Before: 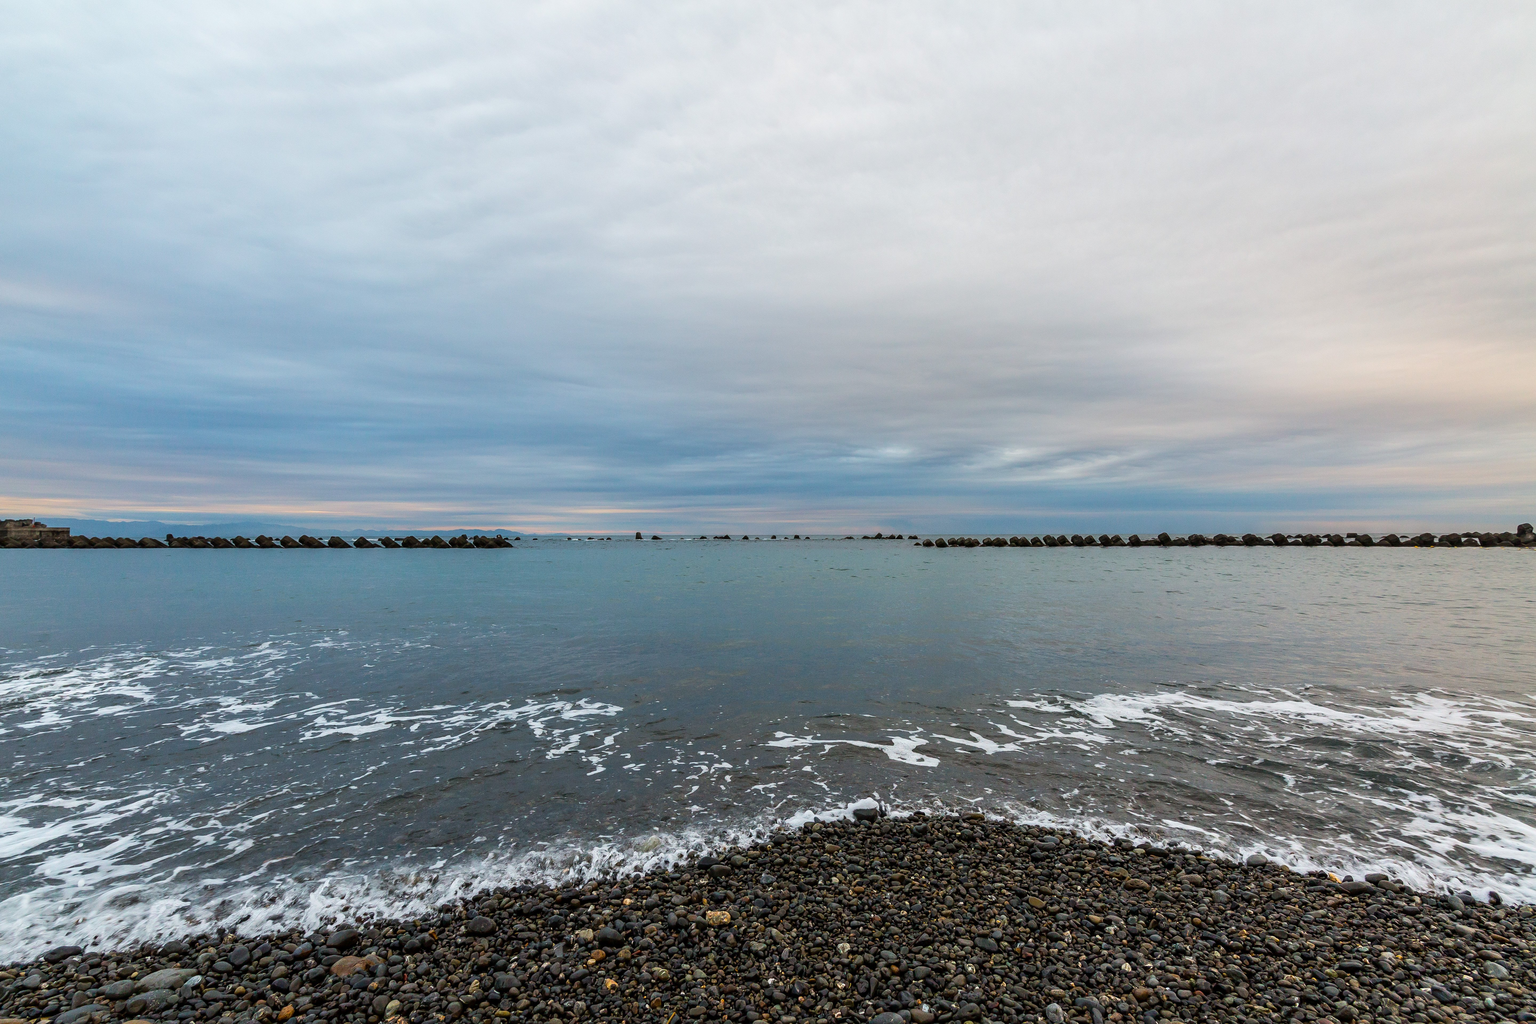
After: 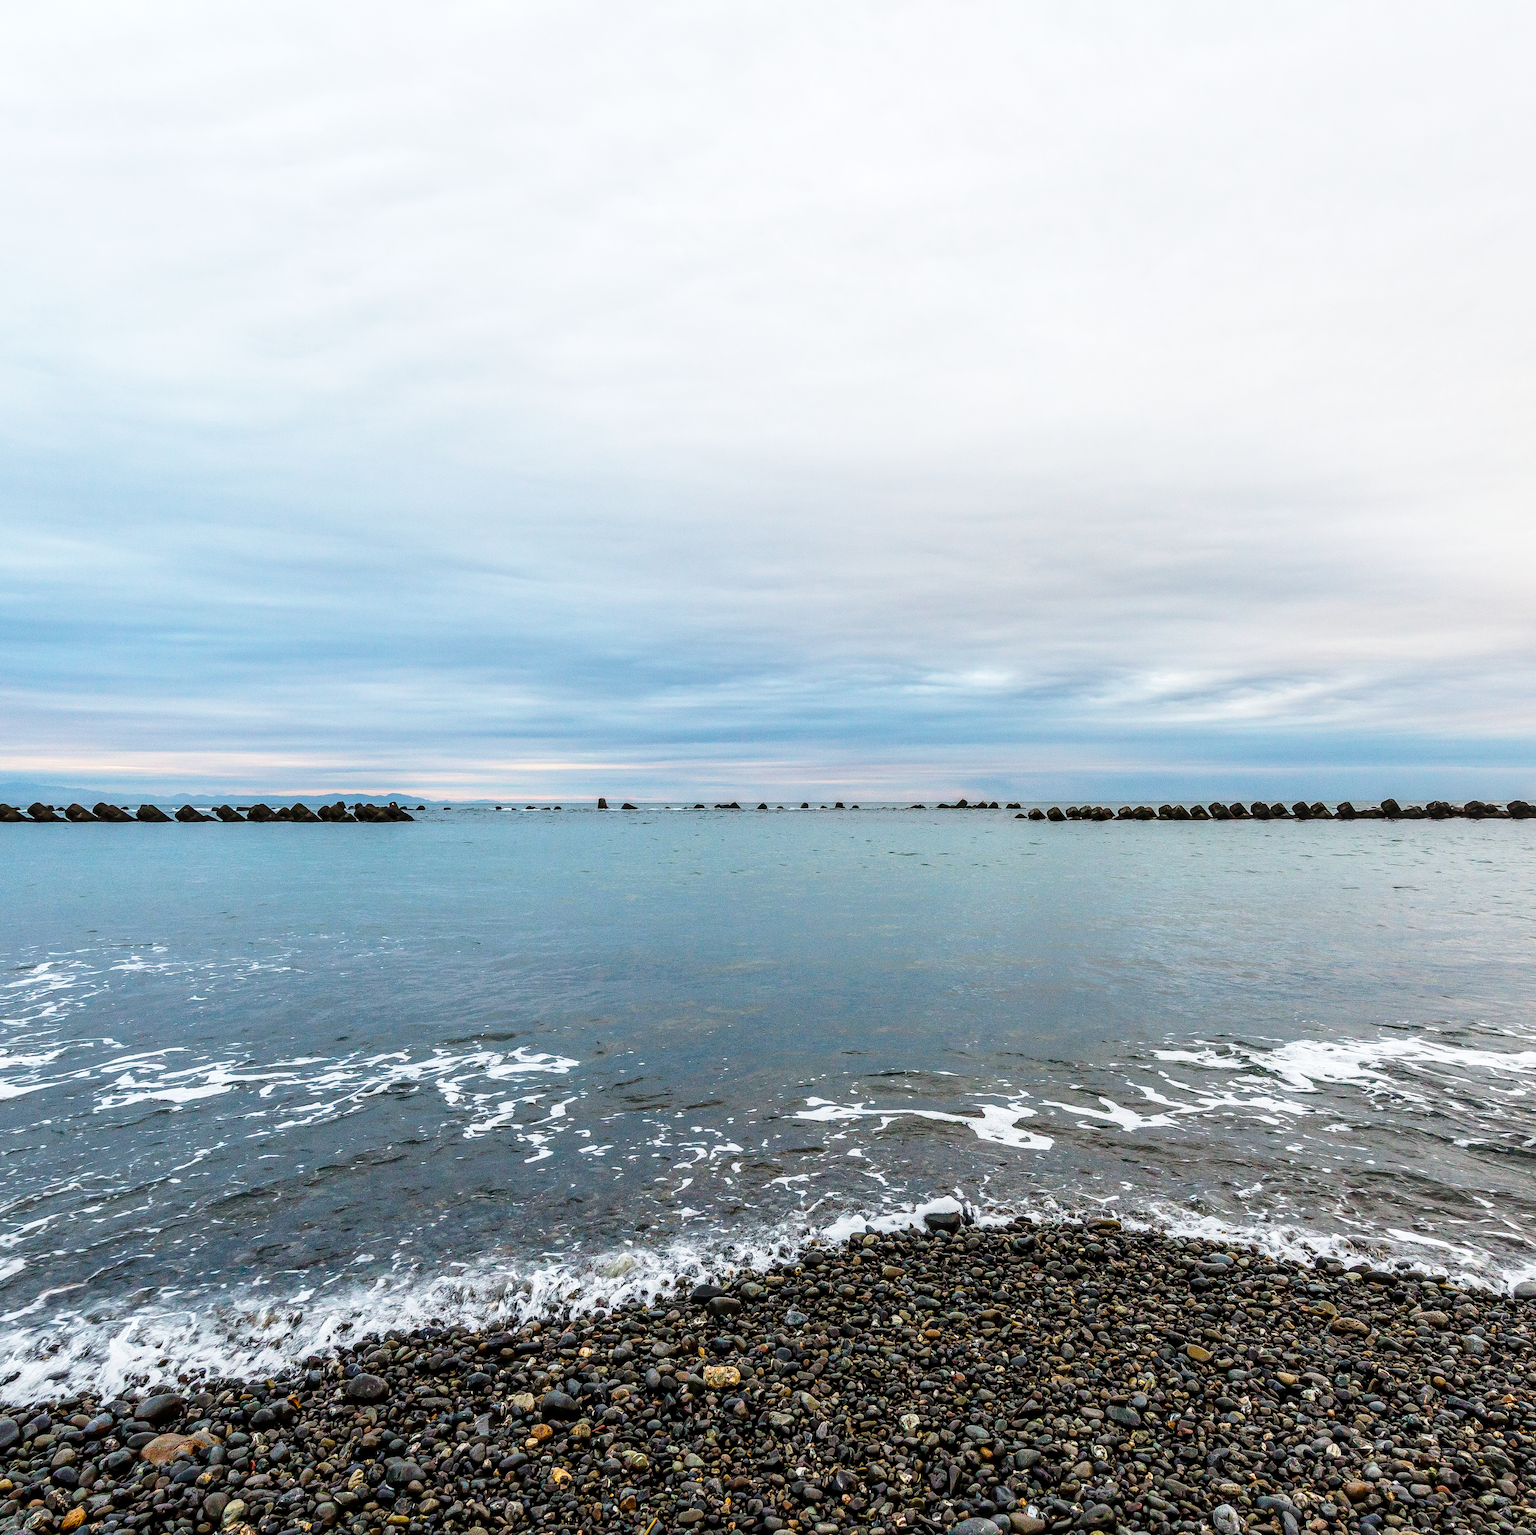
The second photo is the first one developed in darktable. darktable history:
base curve: curves: ch0 [(0, 0) (0.028, 0.03) (0.121, 0.232) (0.46, 0.748) (0.859, 0.968) (1, 1)], preserve colors none
local contrast: on, module defaults
white balance: red 0.988, blue 1.017
crop and rotate: left 15.446%, right 17.836%
